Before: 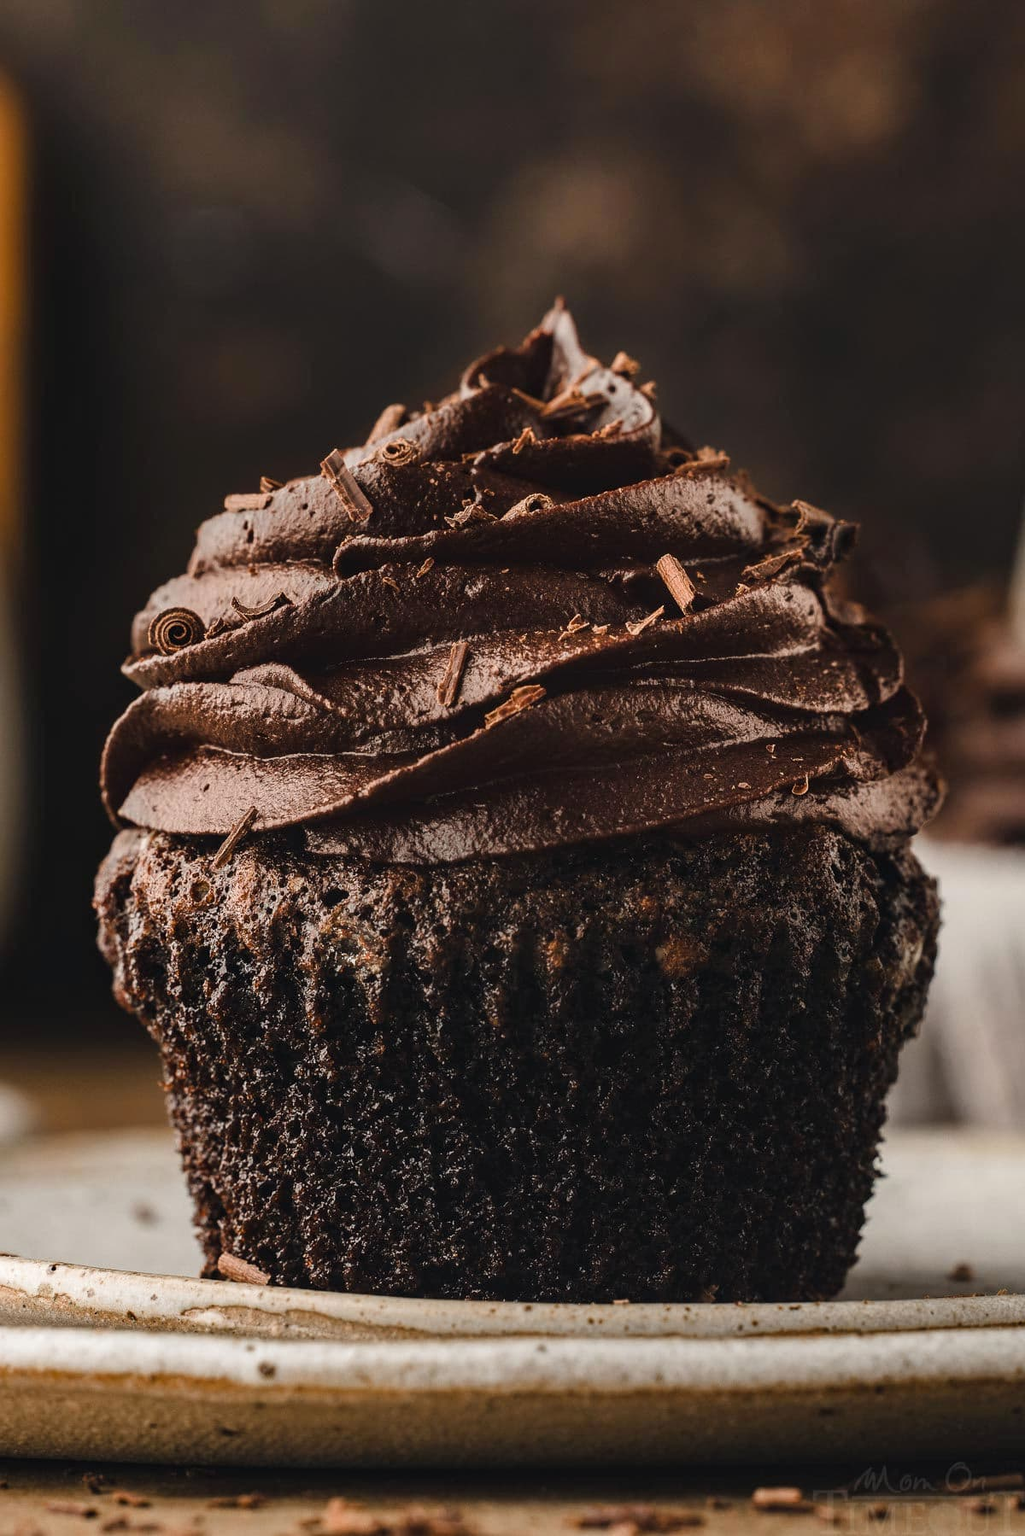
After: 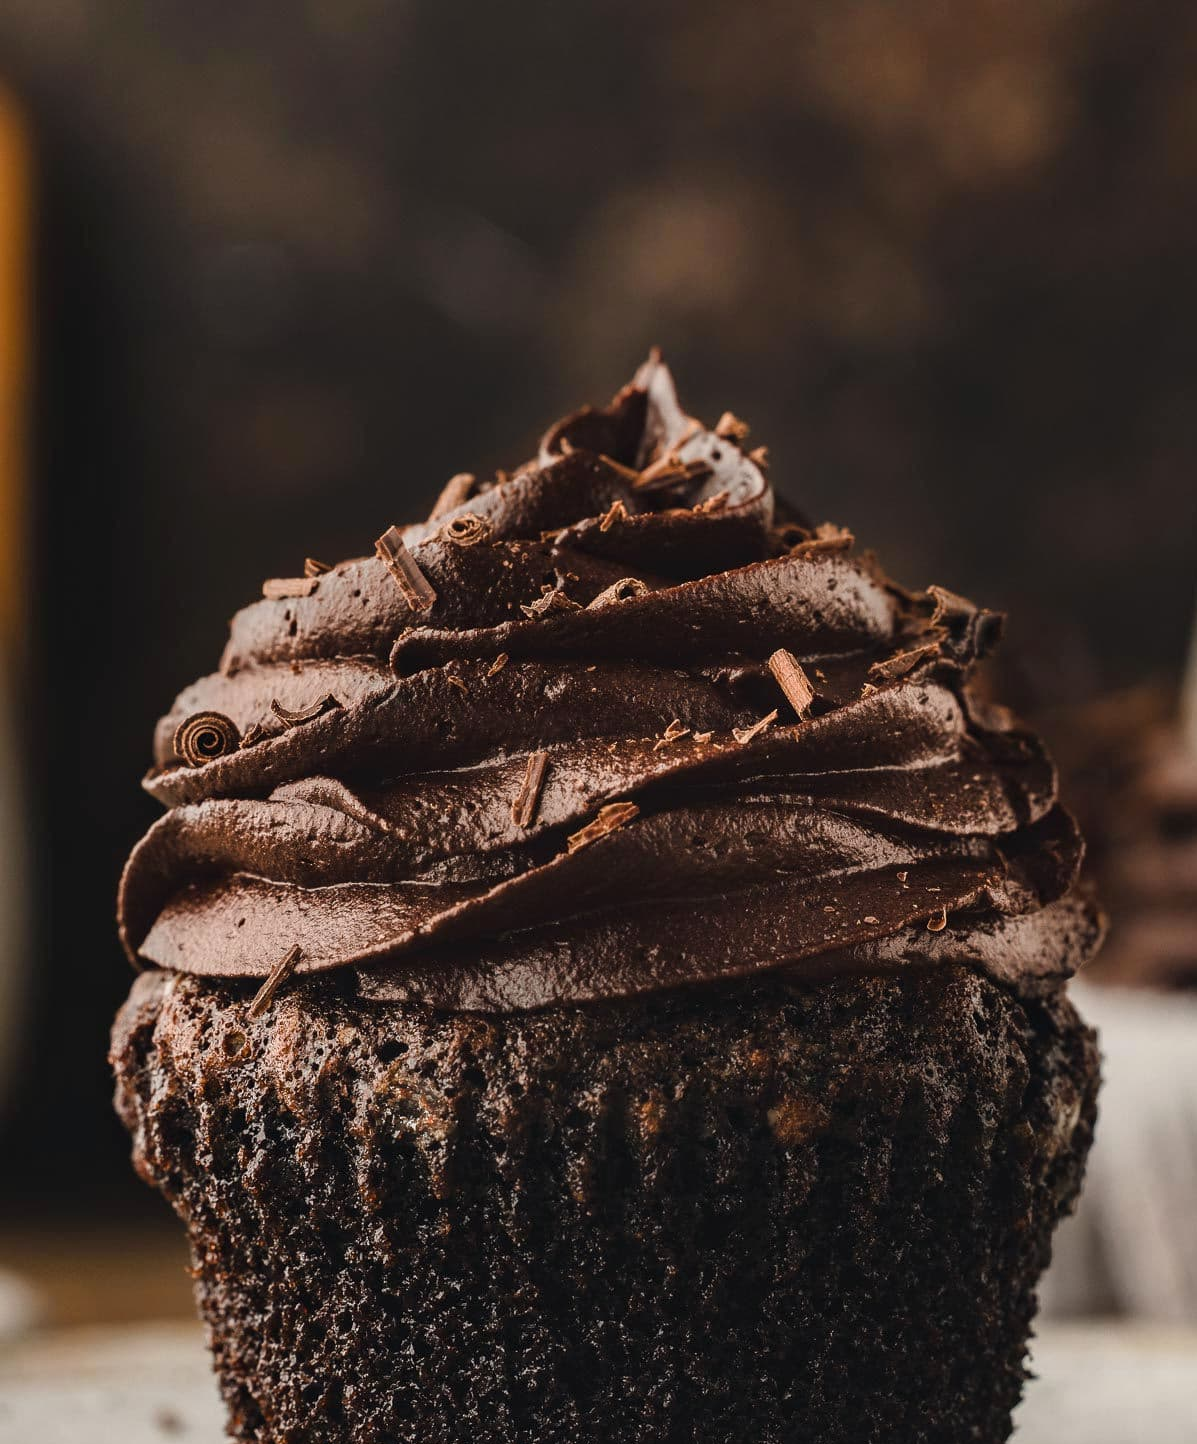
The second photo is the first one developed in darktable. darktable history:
crop: bottom 19.7%
